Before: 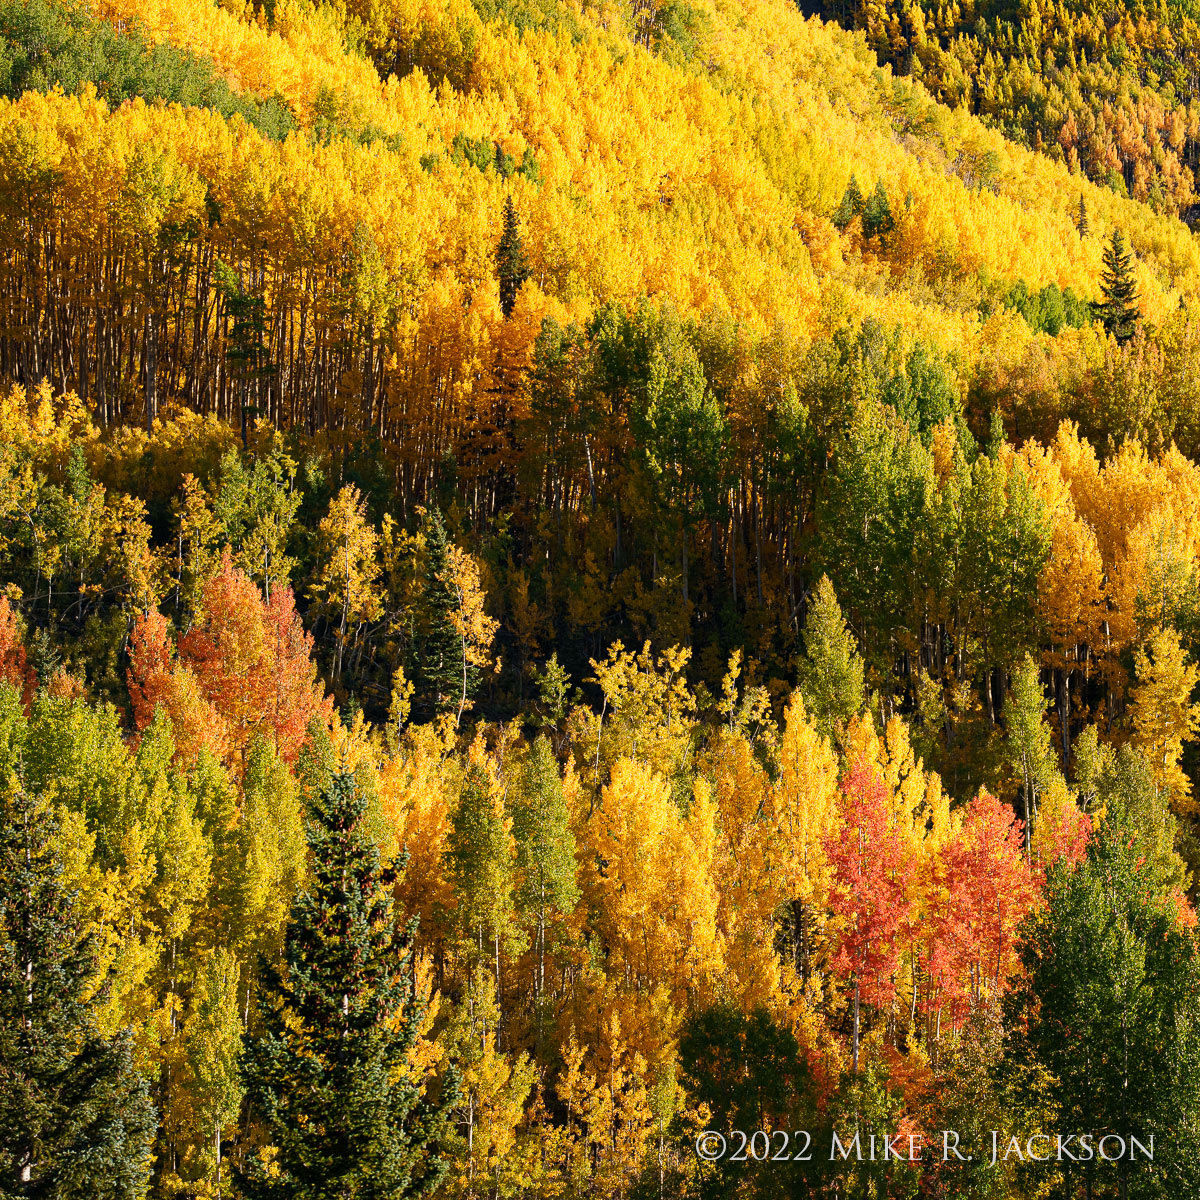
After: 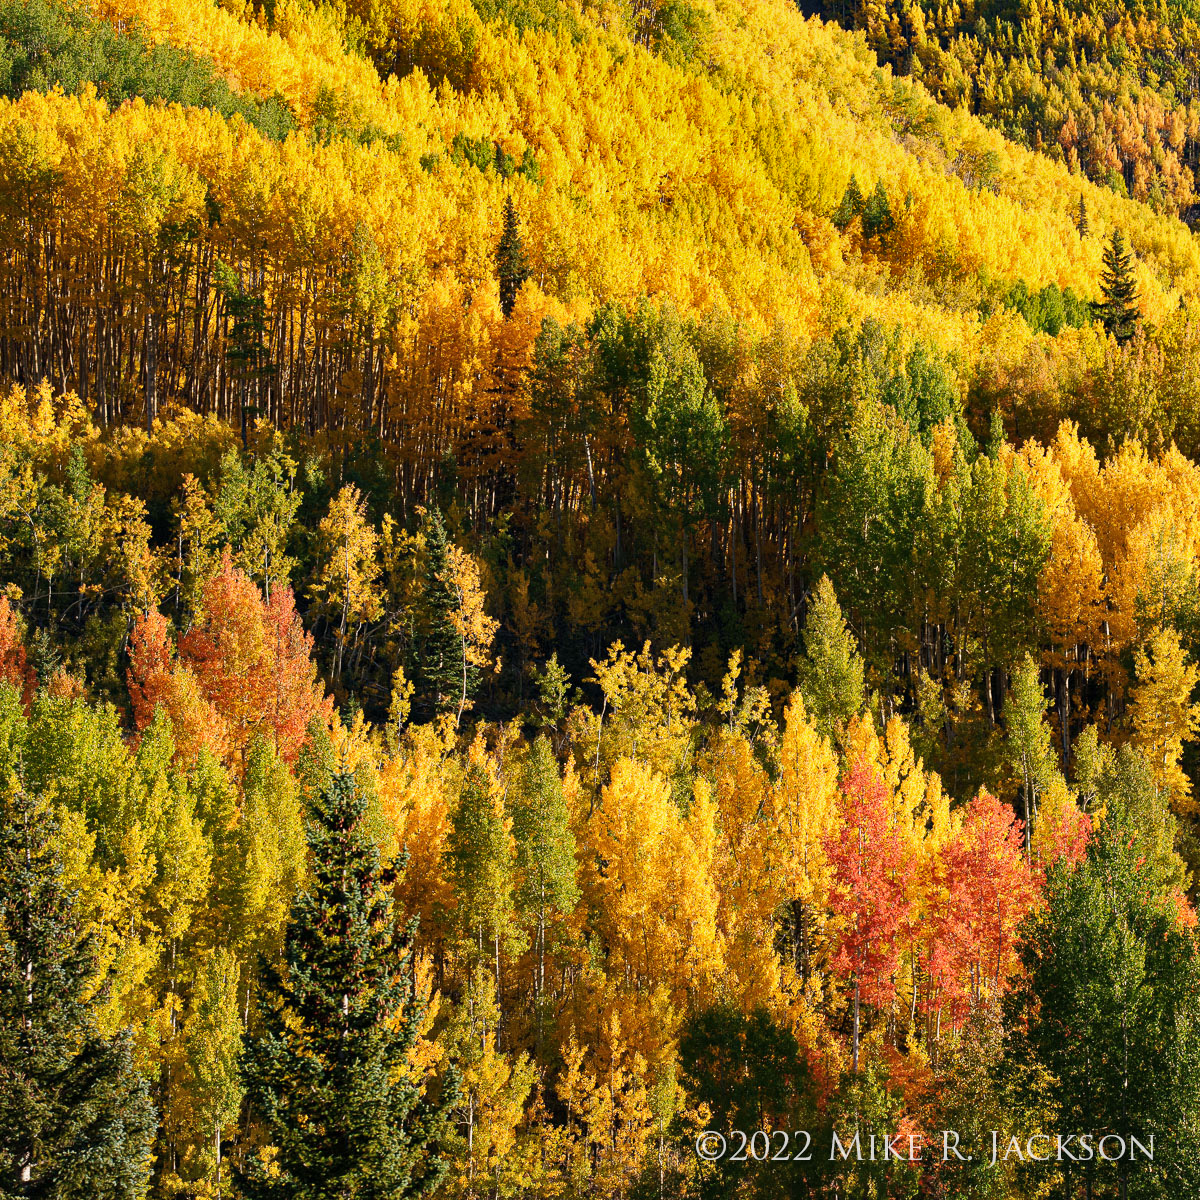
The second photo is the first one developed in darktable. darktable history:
shadows and highlights: shadows 30.72, highlights -62.69, soften with gaussian
